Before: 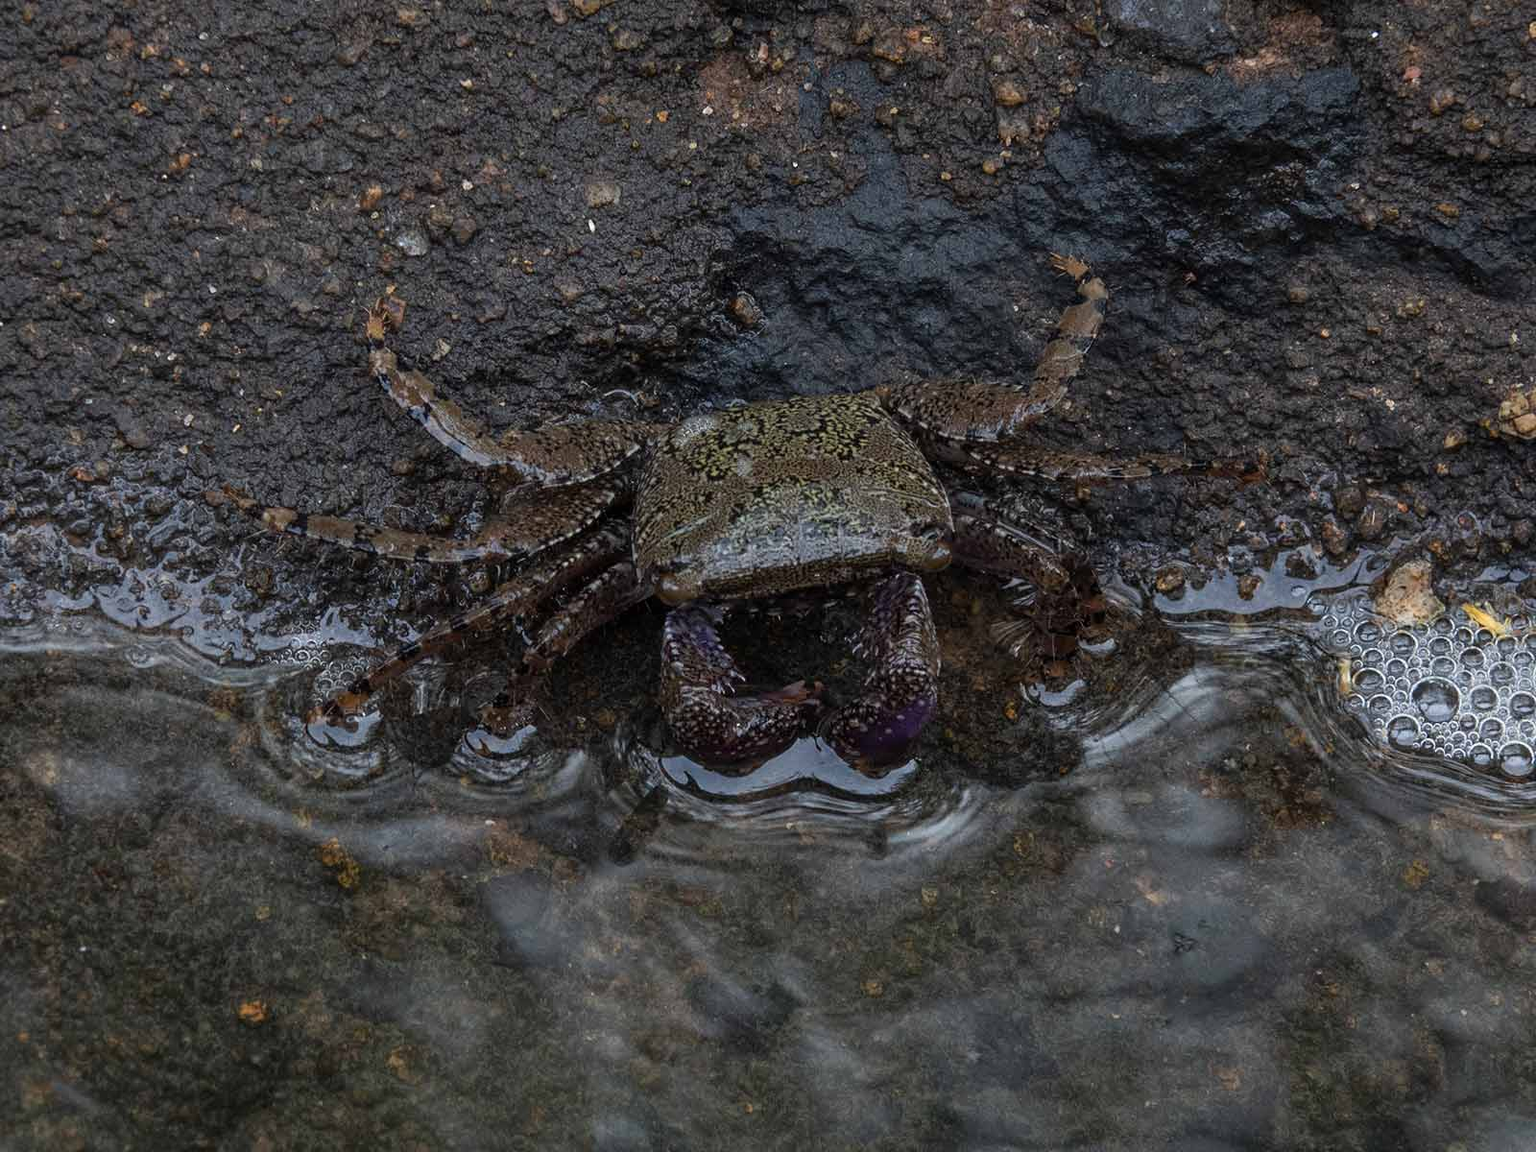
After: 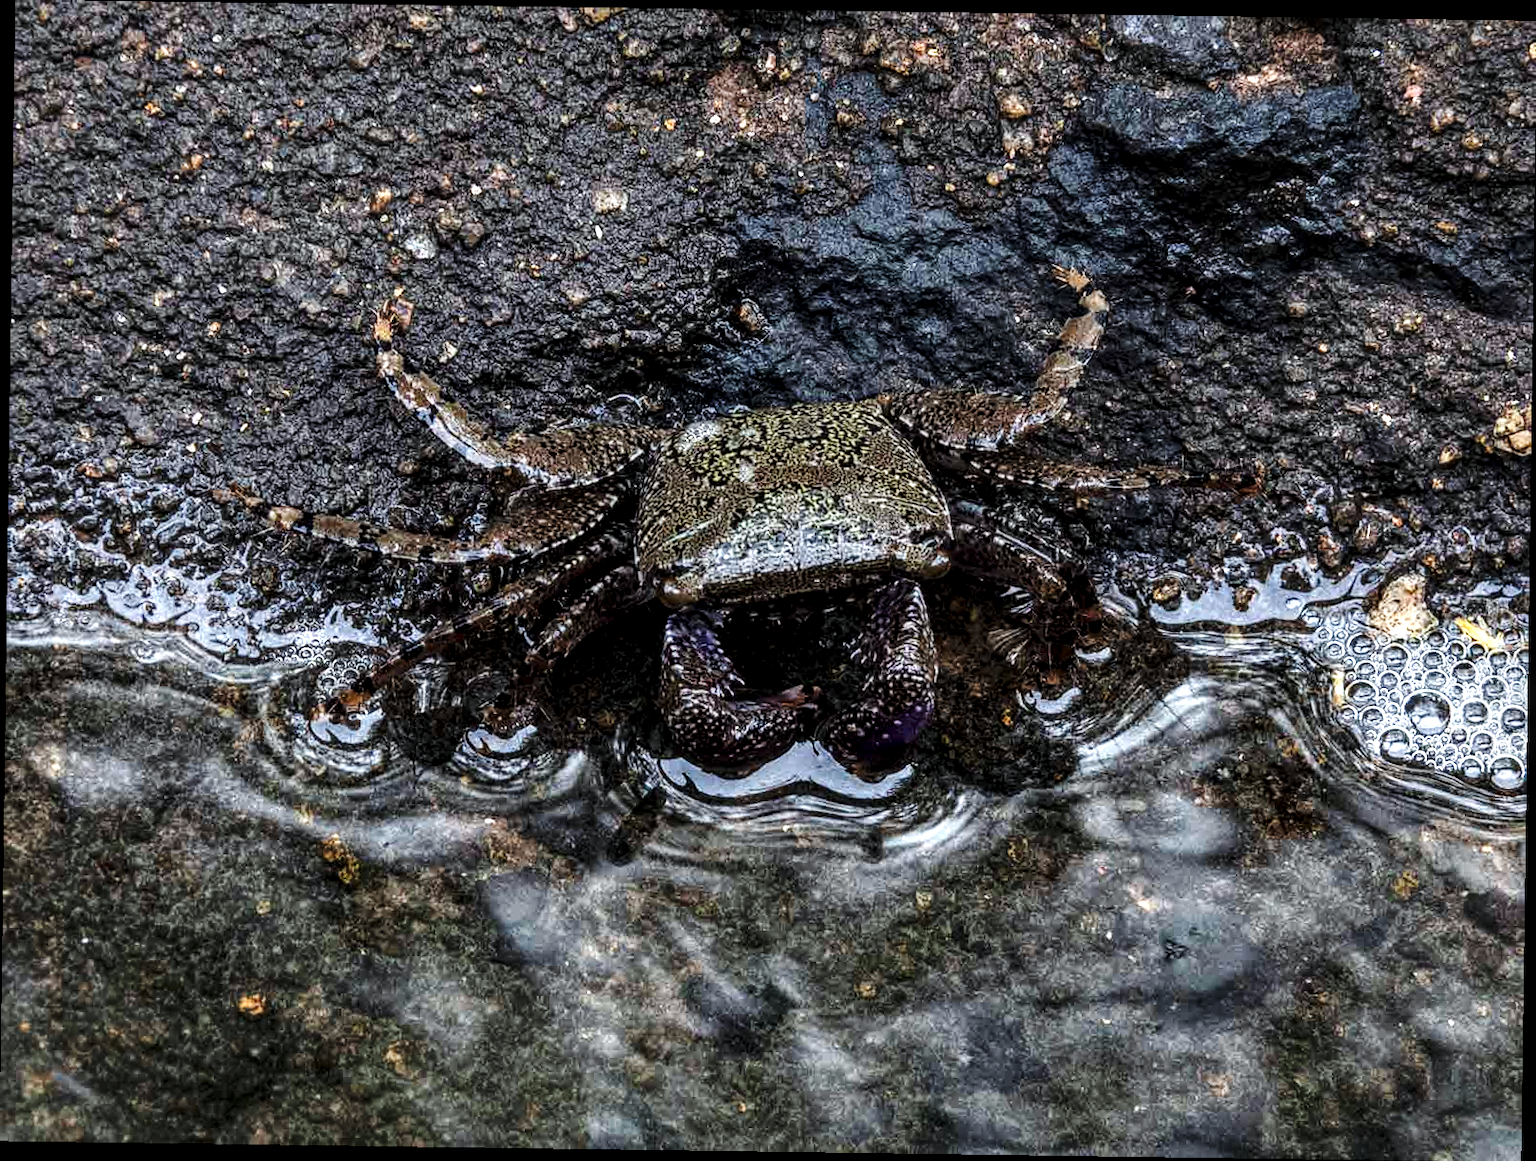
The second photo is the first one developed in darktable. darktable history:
base curve: curves: ch0 [(0, 0) (0.028, 0.03) (0.121, 0.232) (0.46, 0.748) (0.859, 0.968) (1, 1)], preserve colors none
tone equalizer: -8 EV -0.417 EV, -7 EV -0.389 EV, -6 EV -0.333 EV, -5 EV -0.222 EV, -3 EV 0.222 EV, -2 EV 0.333 EV, -1 EV 0.389 EV, +0 EV 0.417 EV, edges refinement/feathering 500, mask exposure compensation -1.57 EV, preserve details no
white balance: red 0.982, blue 1.018
local contrast: detail 160%
rotate and perspective: rotation 0.8°, automatic cropping off
